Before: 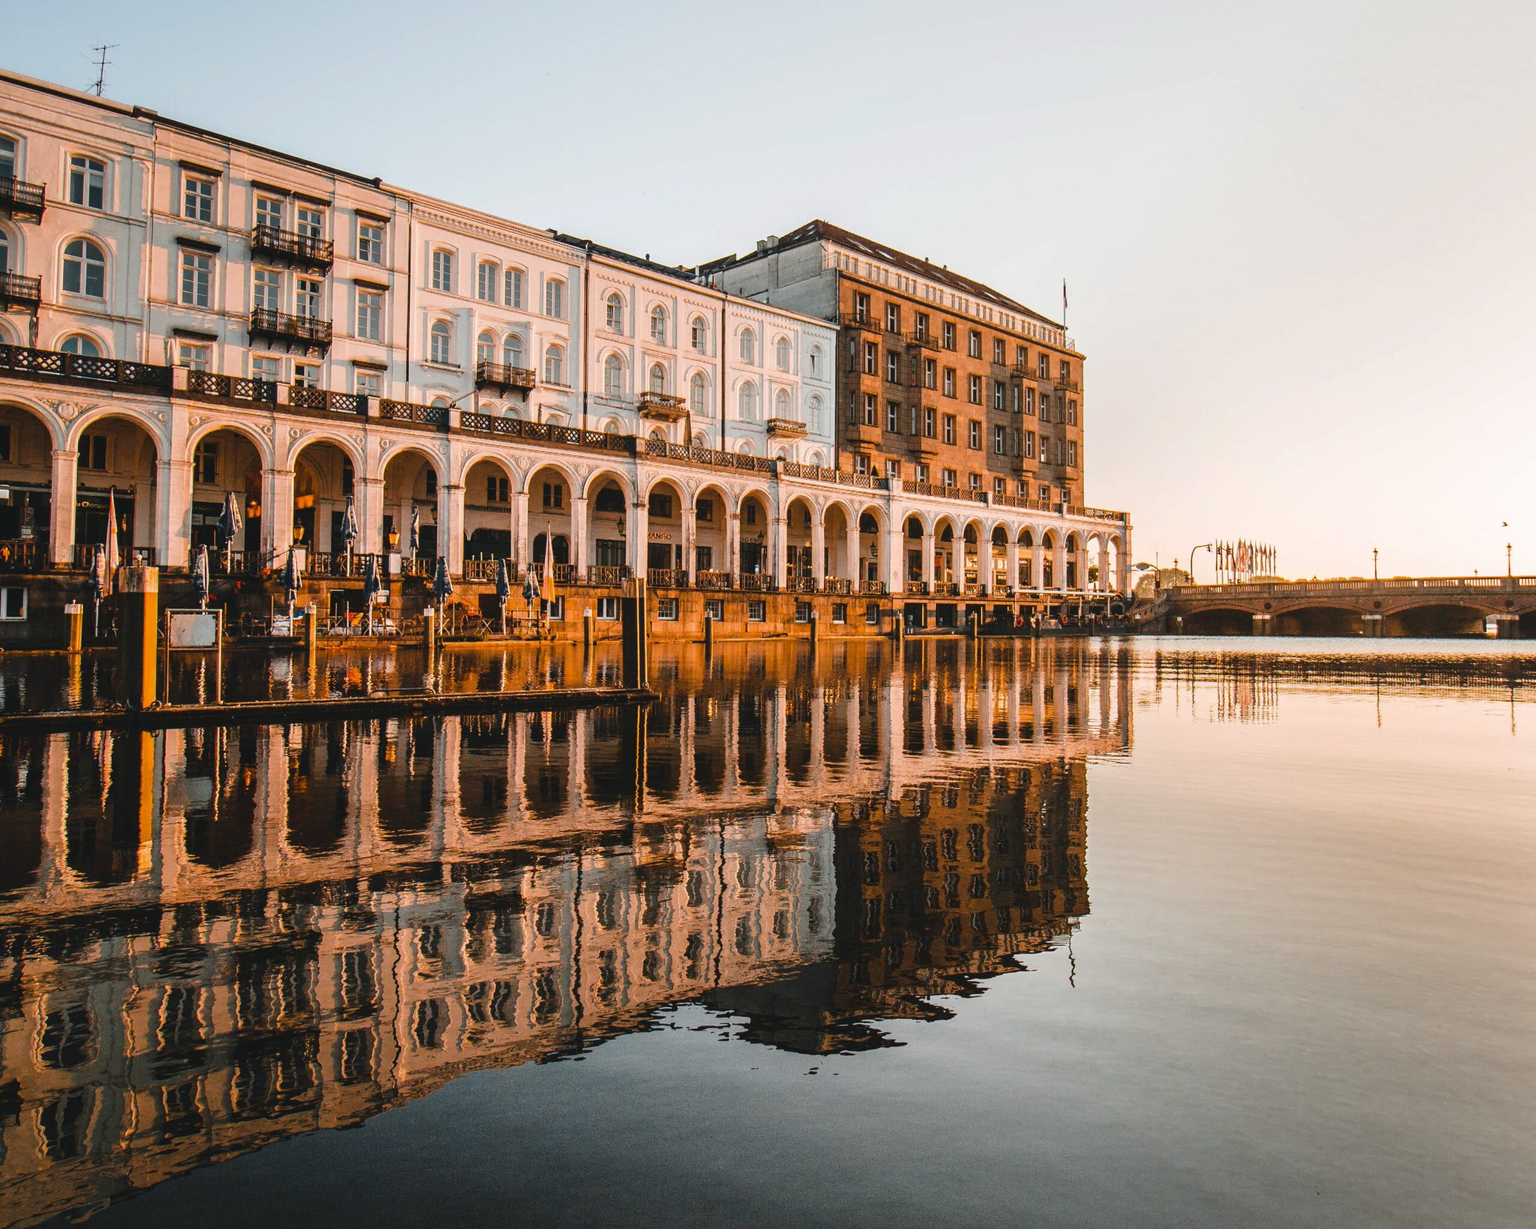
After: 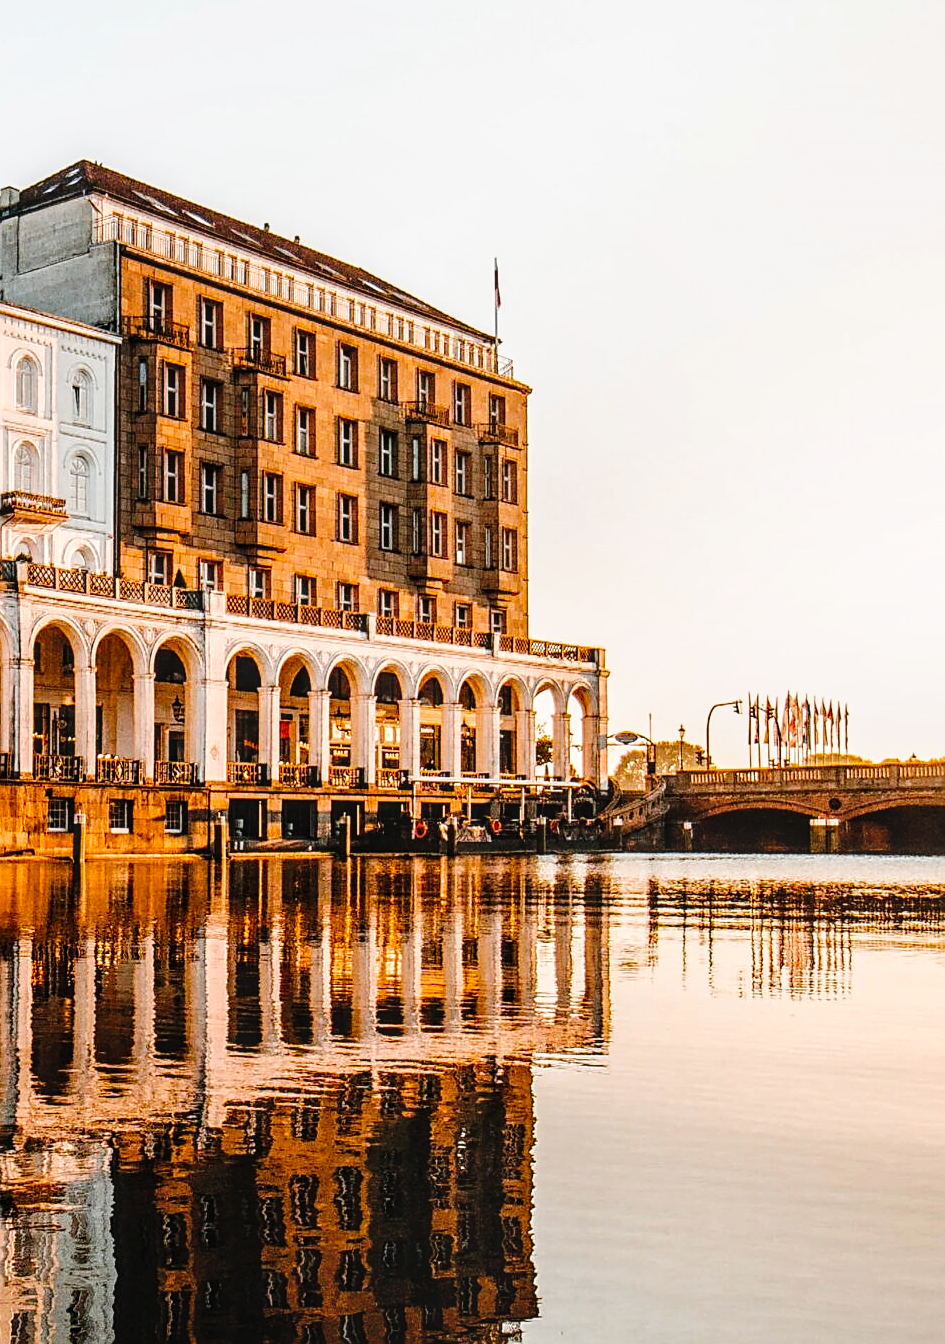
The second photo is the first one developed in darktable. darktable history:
crop and rotate: left 49.936%, top 10.094%, right 13.136%, bottom 24.256%
local contrast: on, module defaults
tone curve: curves: ch0 [(0, 0) (0.003, 0.003) (0.011, 0.005) (0.025, 0.008) (0.044, 0.012) (0.069, 0.02) (0.1, 0.031) (0.136, 0.047) (0.177, 0.088) (0.224, 0.141) (0.277, 0.222) (0.335, 0.32) (0.399, 0.422) (0.468, 0.523) (0.543, 0.621) (0.623, 0.715) (0.709, 0.796) (0.801, 0.88) (0.898, 0.962) (1, 1)], preserve colors none
sharpen: on, module defaults
